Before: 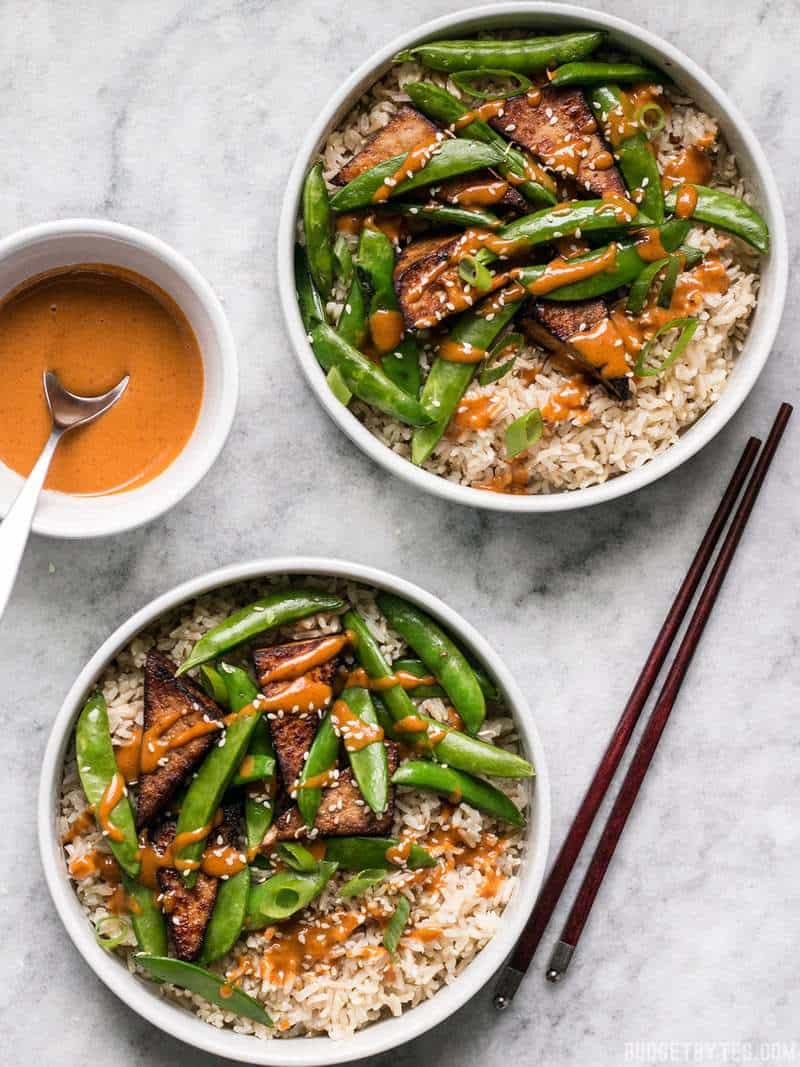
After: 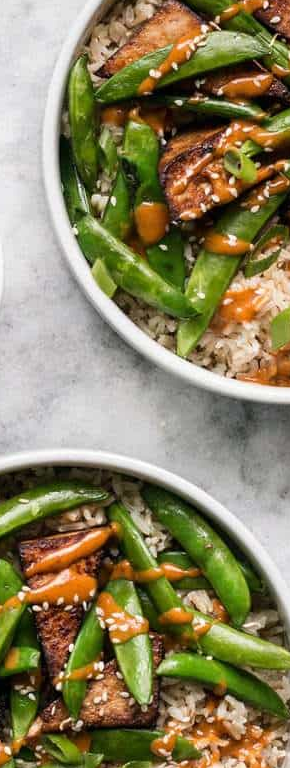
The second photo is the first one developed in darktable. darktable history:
crop and rotate: left 29.554%, top 10.199%, right 34.132%, bottom 17.775%
